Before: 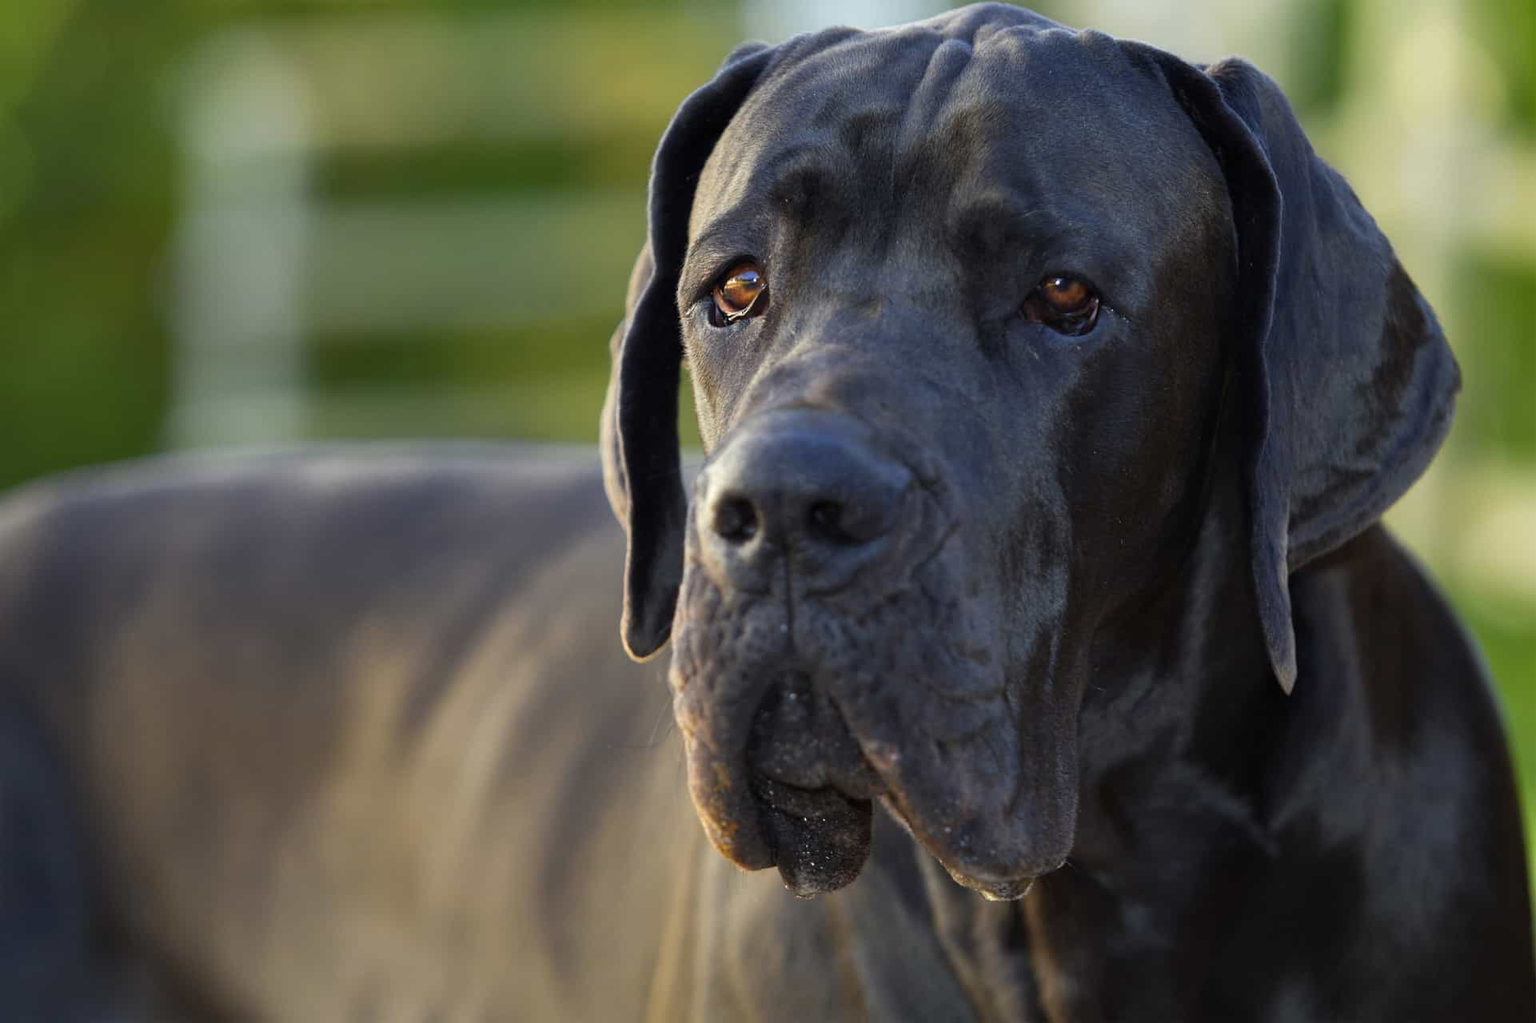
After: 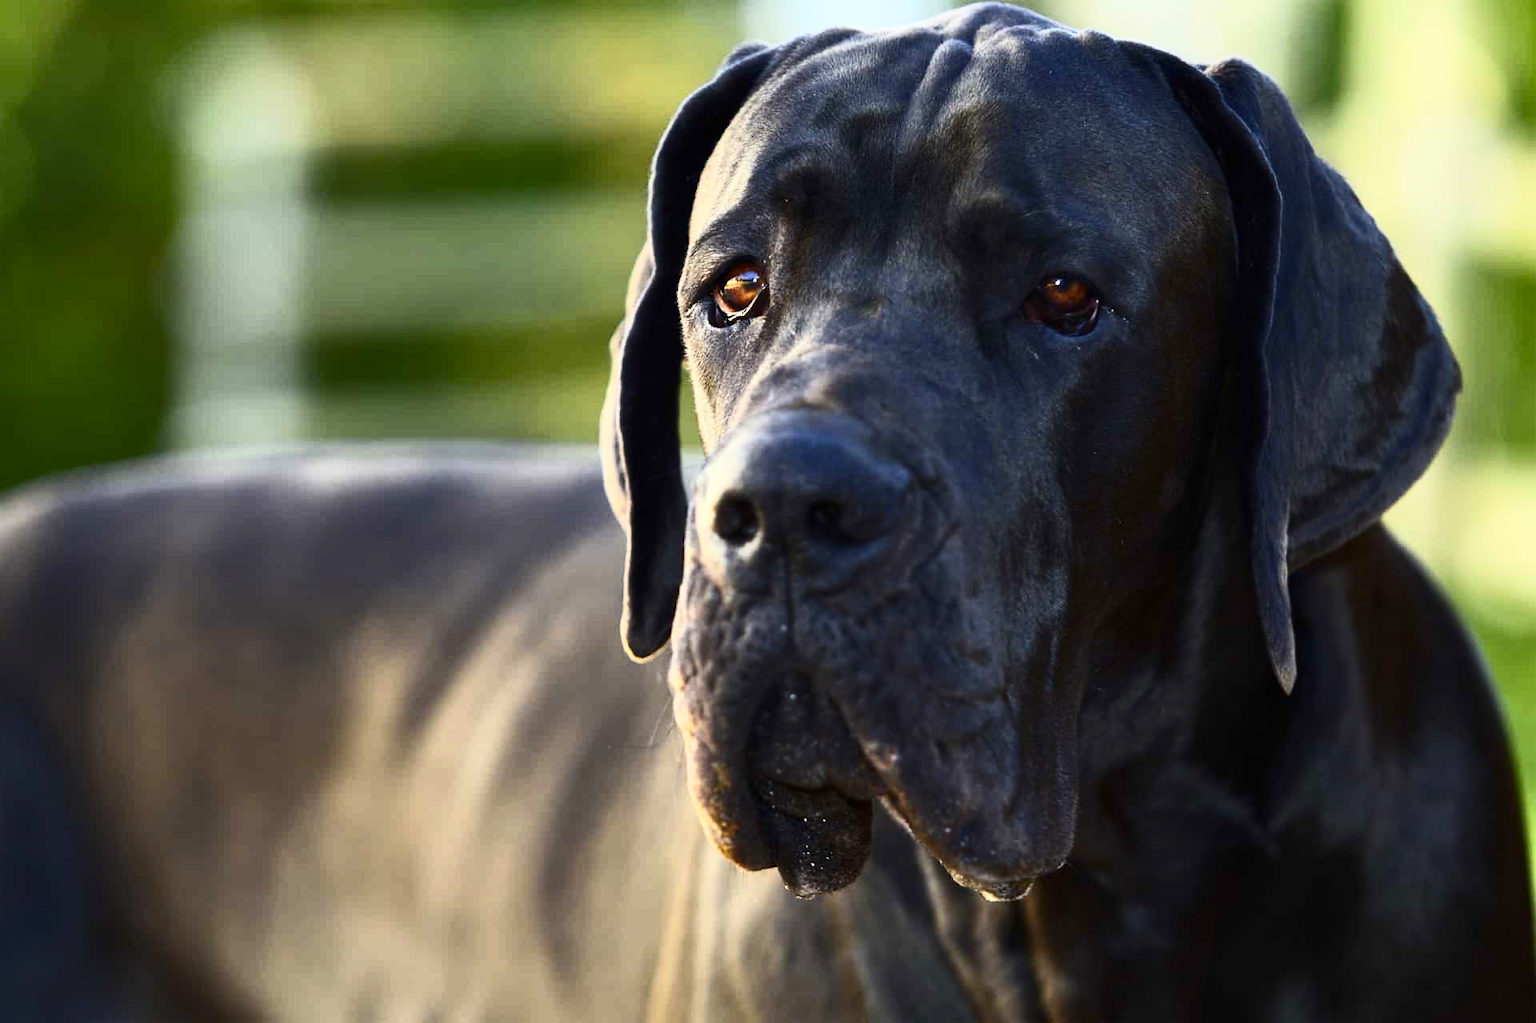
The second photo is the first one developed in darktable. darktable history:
contrast brightness saturation: contrast 0.404, brightness 0.103, saturation 0.208
tone curve: curves: ch0 [(0, 0) (0.003, 0.003) (0.011, 0.012) (0.025, 0.027) (0.044, 0.048) (0.069, 0.075) (0.1, 0.108) (0.136, 0.147) (0.177, 0.192) (0.224, 0.243) (0.277, 0.3) (0.335, 0.363) (0.399, 0.433) (0.468, 0.508) (0.543, 0.589) (0.623, 0.676) (0.709, 0.769) (0.801, 0.868) (0.898, 0.949) (1, 1)], color space Lab, independent channels, preserve colors none
